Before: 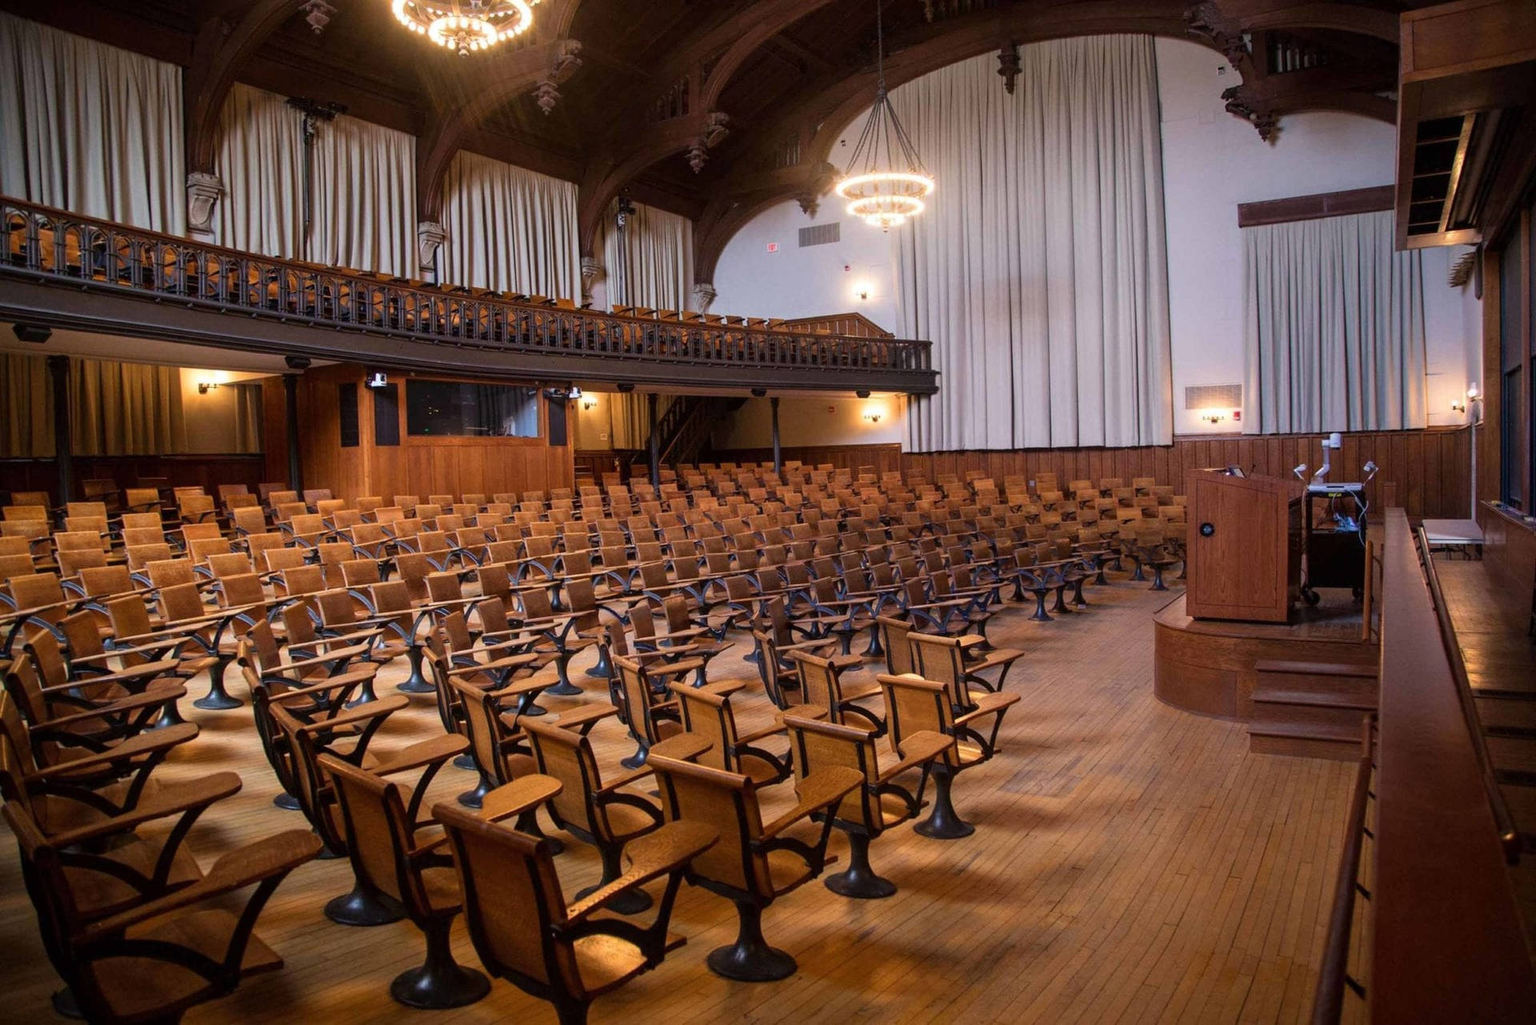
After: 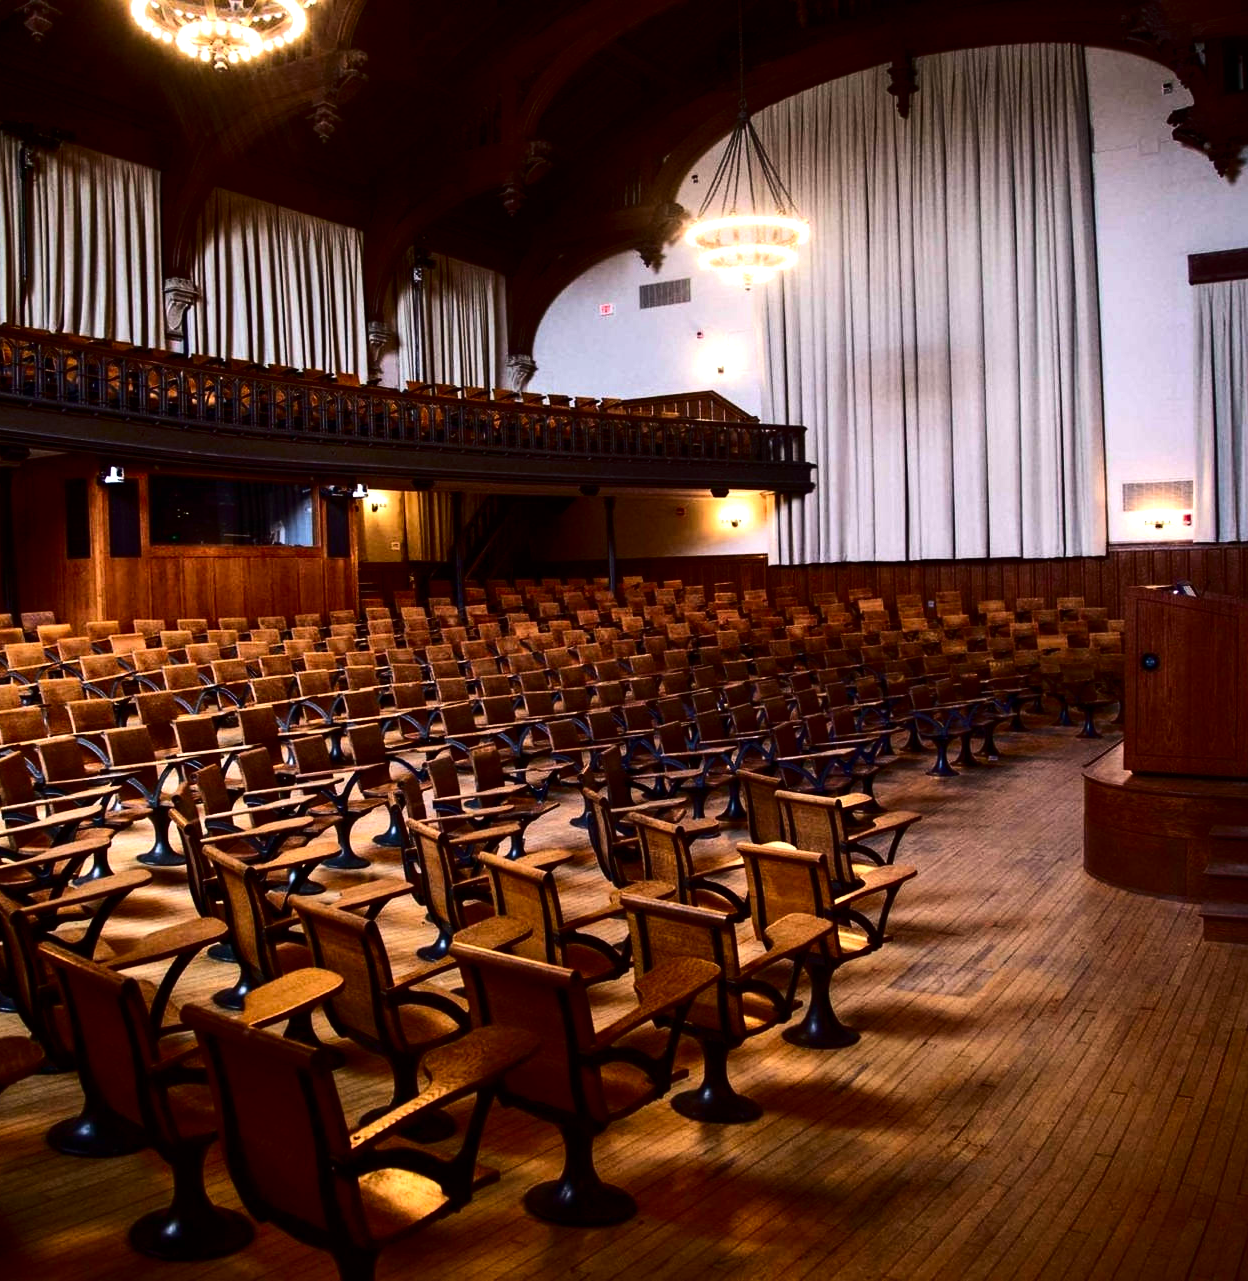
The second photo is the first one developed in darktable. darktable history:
crop and rotate: left 18.699%, right 16.282%
tone equalizer: -8 EV -0.746 EV, -7 EV -0.681 EV, -6 EV -0.593 EV, -5 EV -0.396 EV, -3 EV 0.37 EV, -2 EV 0.6 EV, -1 EV 0.684 EV, +0 EV 0.734 EV, edges refinement/feathering 500, mask exposure compensation -1.57 EV, preserve details no
contrast brightness saturation: contrast 0.192, brightness -0.229, saturation 0.116
